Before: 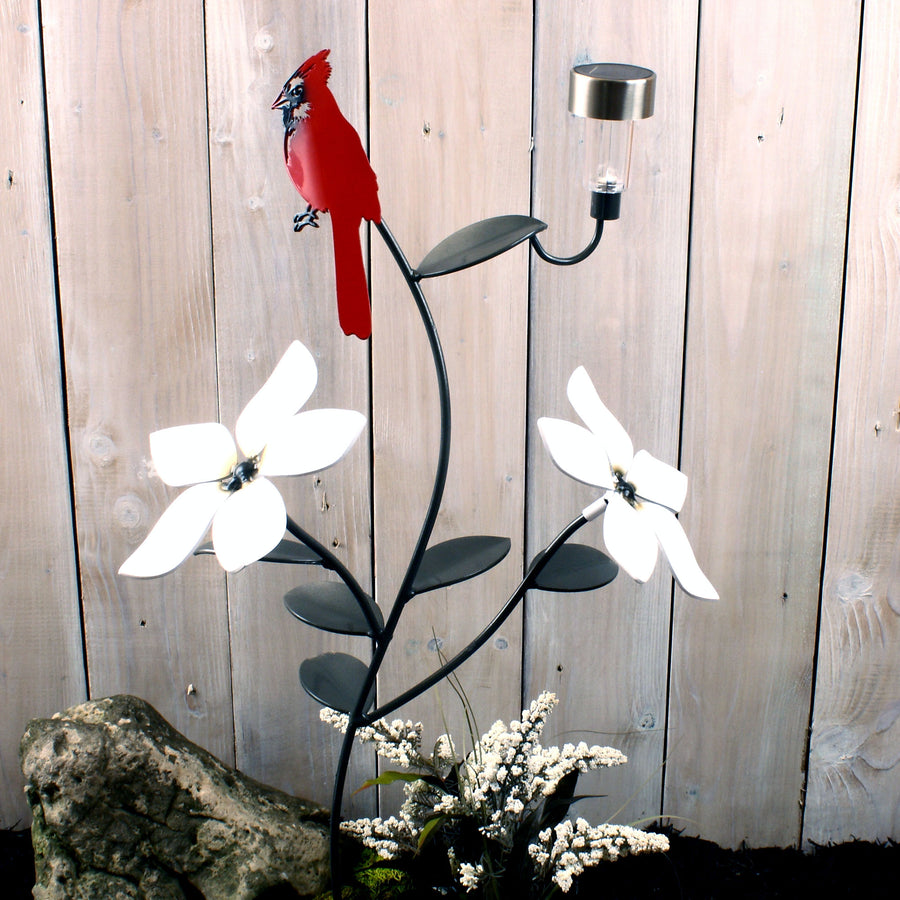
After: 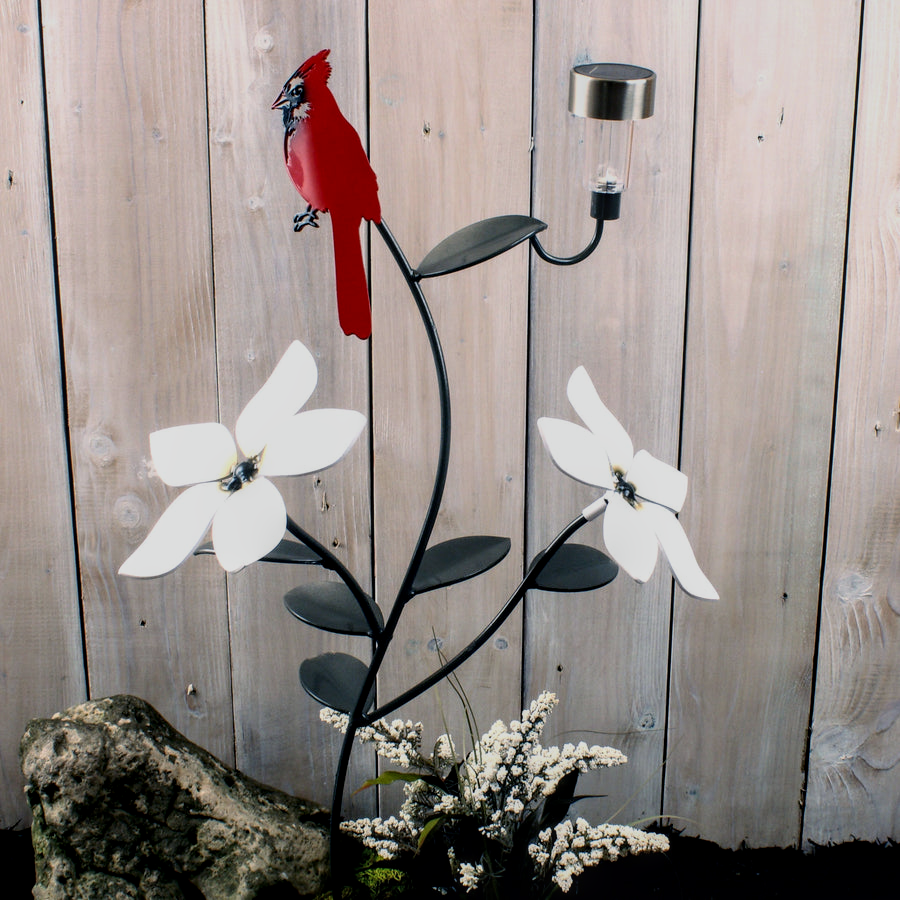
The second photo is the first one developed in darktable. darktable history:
filmic rgb: black relative exposure -11.34 EV, white relative exposure 3.26 EV, hardness 6.8, color science v6 (2022)
exposure: exposure -0.356 EV, compensate highlight preservation false
local contrast: on, module defaults
